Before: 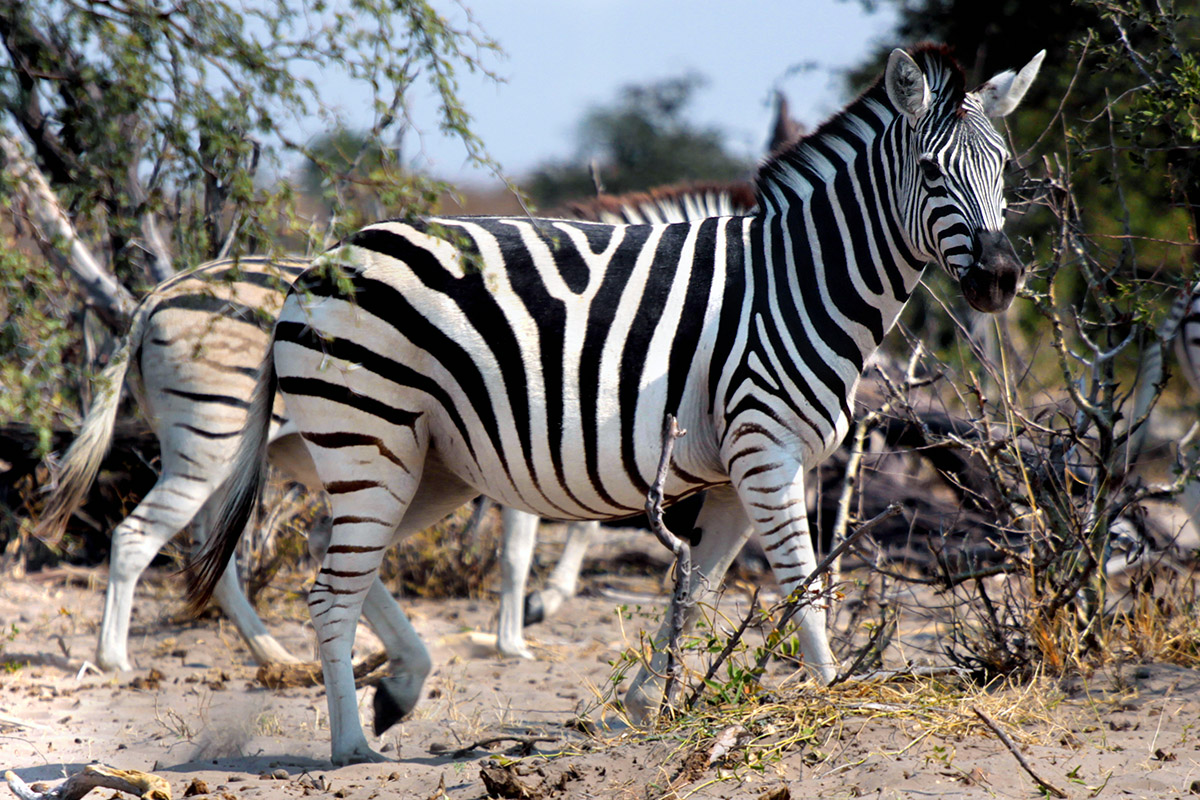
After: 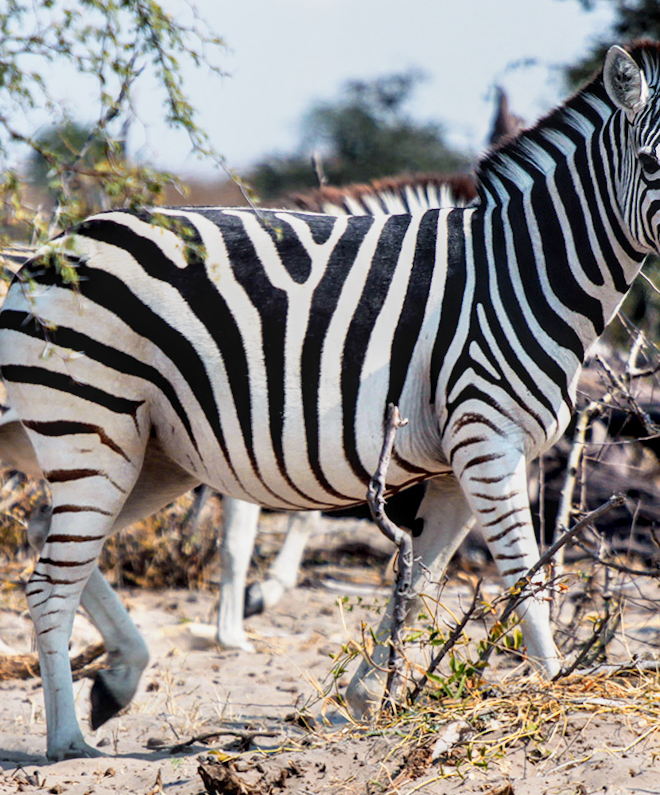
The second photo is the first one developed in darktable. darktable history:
base curve: curves: ch0 [(0, 0) (0.088, 0.125) (0.176, 0.251) (0.354, 0.501) (0.613, 0.749) (1, 0.877)], preserve colors none
crop and rotate: left 22.516%, right 21.234%
rotate and perspective: rotation 0.226°, lens shift (vertical) -0.042, crop left 0.023, crop right 0.982, crop top 0.006, crop bottom 0.994
color zones: curves: ch1 [(0, 0.455) (0.063, 0.455) (0.286, 0.495) (0.429, 0.5) (0.571, 0.5) (0.714, 0.5) (0.857, 0.5) (1, 0.455)]; ch2 [(0, 0.532) (0.063, 0.521) (0.233, 0.447) (0.429, 0.489) (0.571, 0.5) (0.714, 0.5) (0.857, 0.5) (1, 0.532)]
local contrast: on, module defaults
